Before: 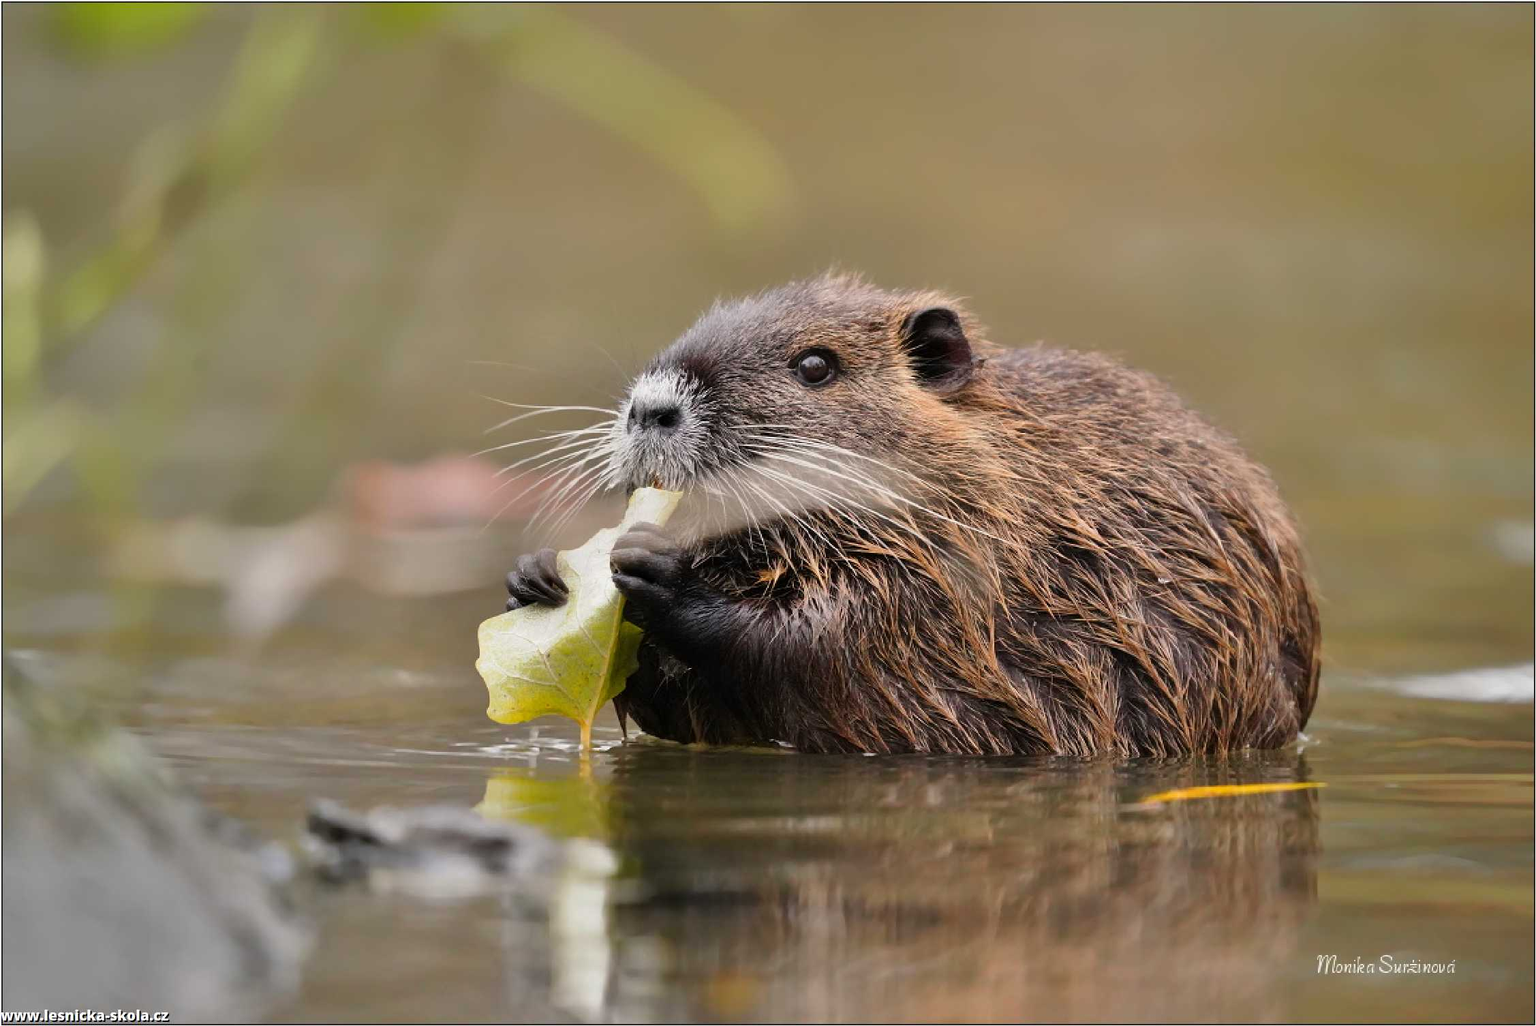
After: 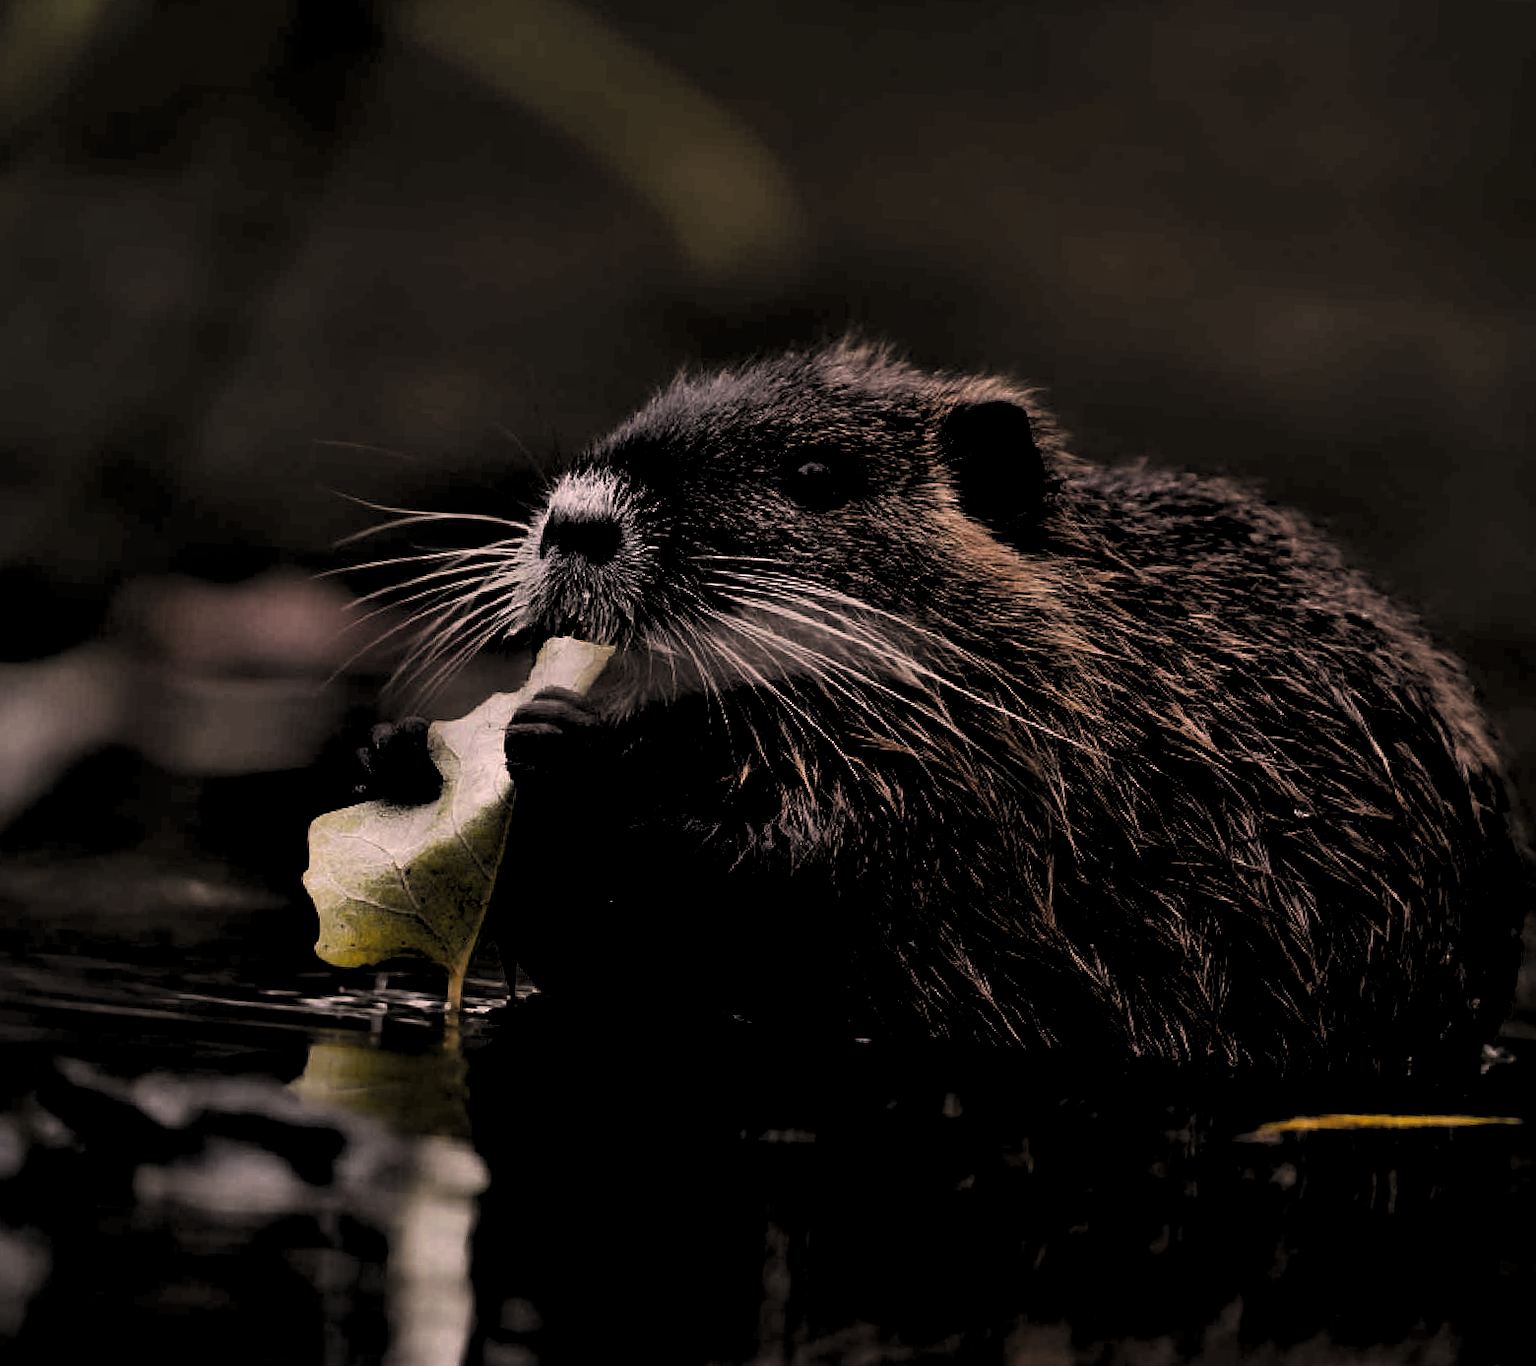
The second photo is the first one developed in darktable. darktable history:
color correction: highlights a* 12.43, highlights b* 5.58
levels: levels [0.514, 0.759, 1]
crop and rotate: angle -3.24°, left 14.086%, top 0.033%, right 10.955%, bottom 0.035%
